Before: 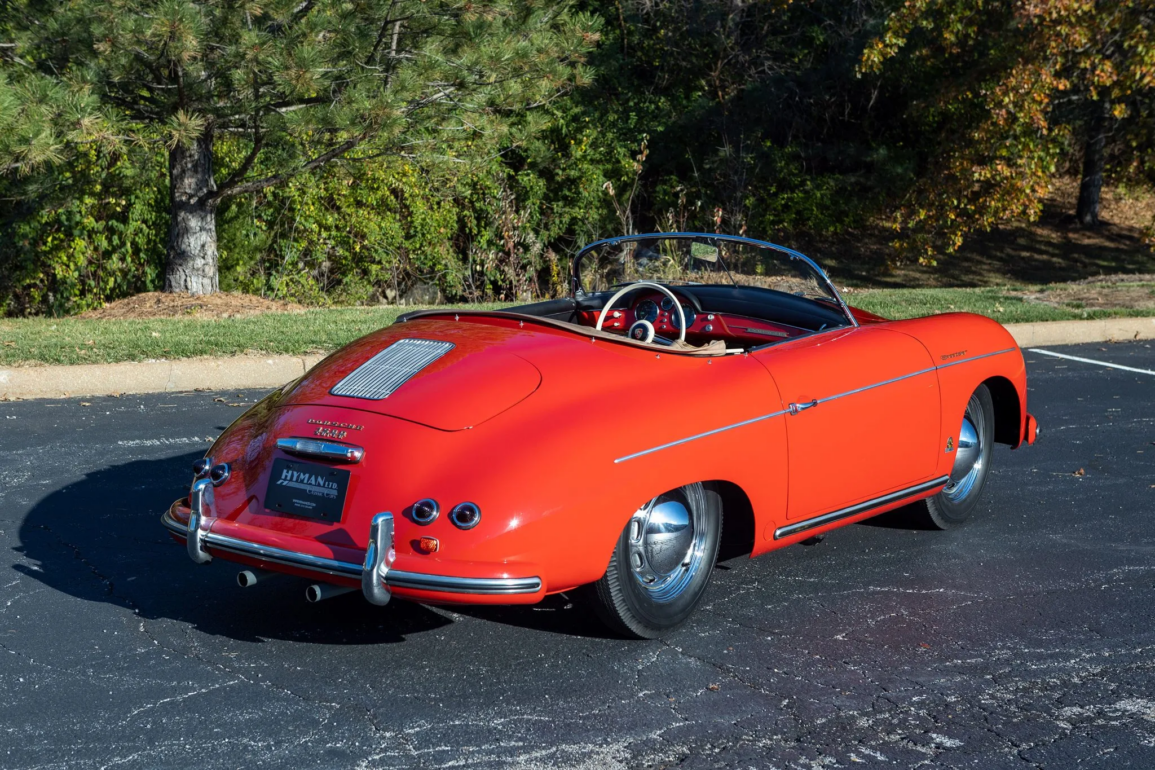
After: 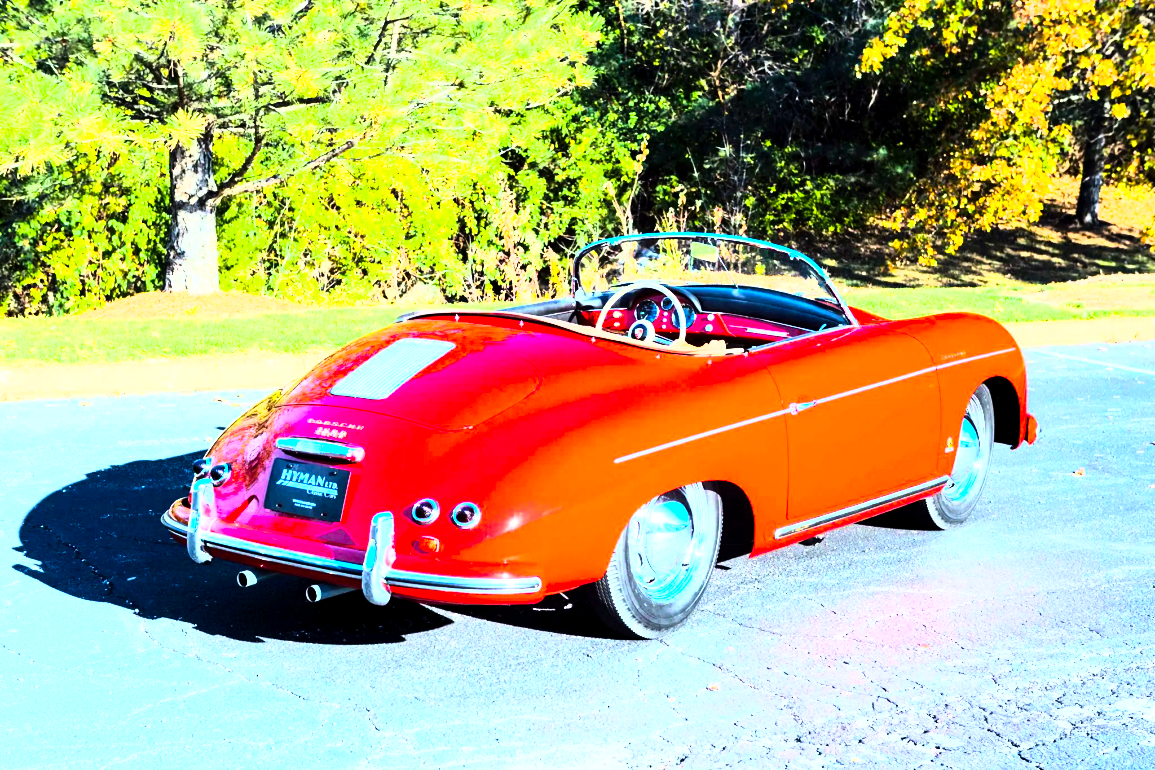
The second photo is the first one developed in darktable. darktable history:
base curve: curves: ch0 [(0, 0) (0.557, 0.834) (1, 1)]
color balance rgb: perceptual saturation grading › global saturation 25%, perceptual brilliance grading › mid-tones 10%, perceptual brilliance grading › shadows 15%, global vibrance 20%
exposure: black level correction 0.001, exposure 1.822 EV, compensate exposure bias true, compensate highlight preservation false
rgb curve: curves: ch0 [(0, 0) (0.21, 0.15) (0.24, 0.21) (0.5, 0.75) (0.75, 0.96) (0.89, 0.99) (1, 1)]; ch1 [(0, 0.02) (0.21, 0.13) (0.25, 0.2) (0.5, 0.67) (0.75, 0.9) (0.89, 0.97) (1, 1)]; ch2 [(0, 0.02) (0.21, 0.13) (0.25, 0.2) (0.5, 0.67) (0.75, 0.9) (0.89, 0.97) (1, 1)], compensate middle gray true
